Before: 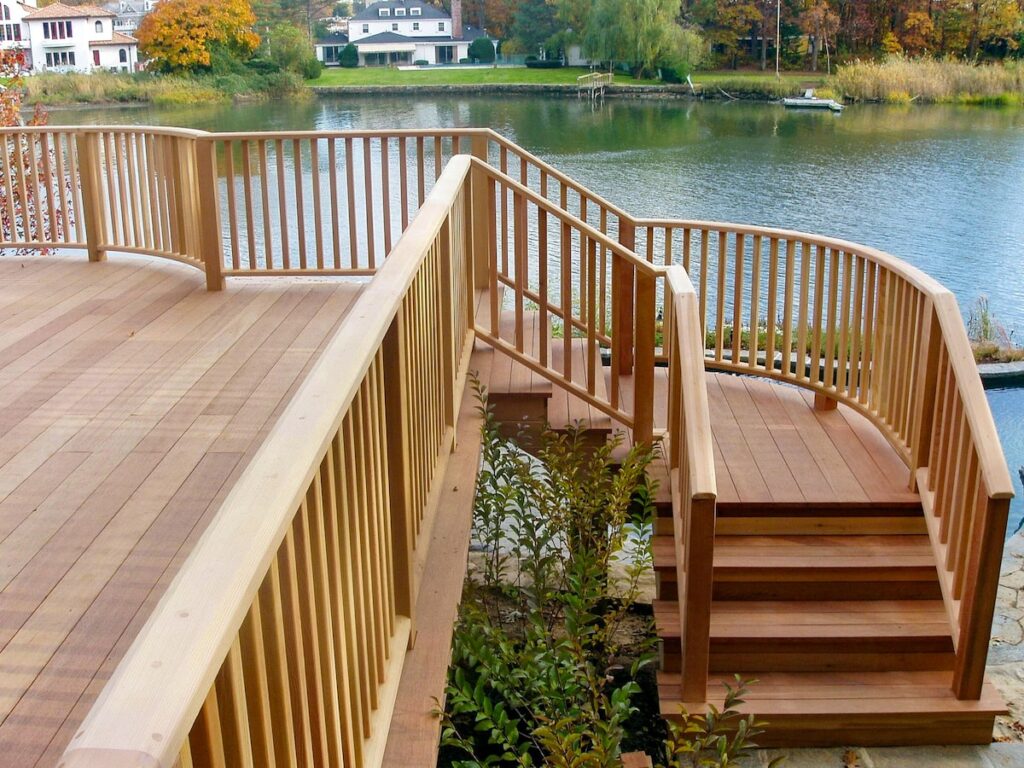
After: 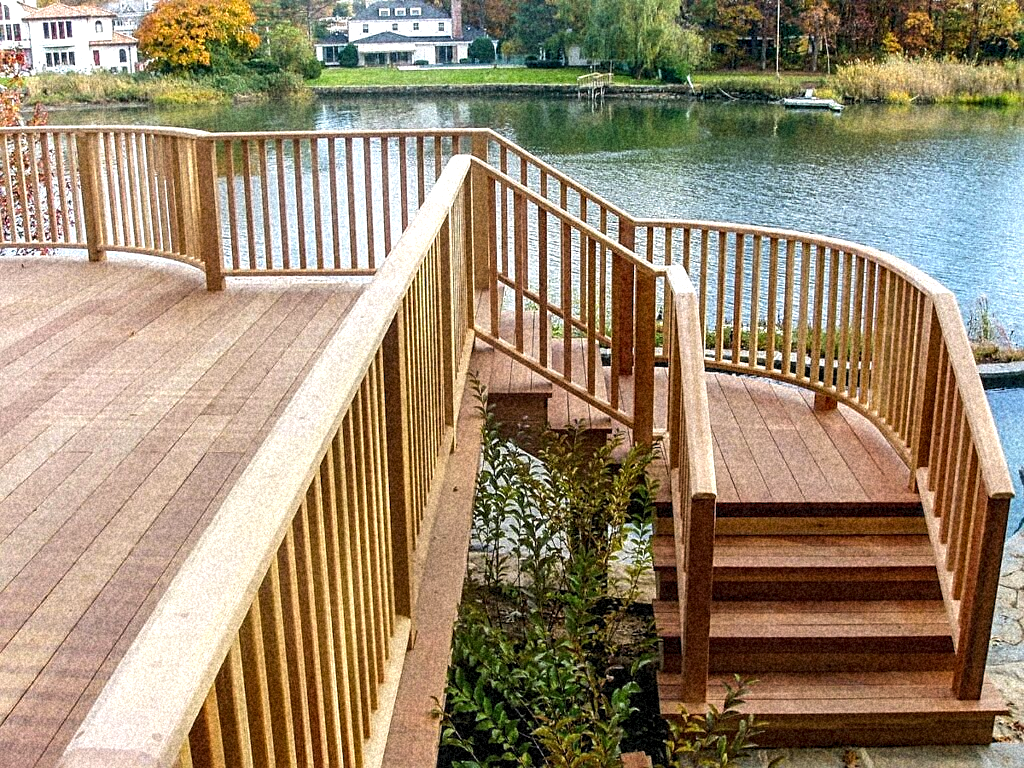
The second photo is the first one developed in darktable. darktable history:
tone equalizer: -8 EV -0.417 EV, -7 EV -0.389 EV, -6 EV -0.333 EV, -5 EV -0.222 EV, -3 EV 0.222 EV, -2 EV 0.333 EV, -1 EV 0.389 EV, +0 EV 0.417 EV, edges refinement/feathering 500, mask exposure compensation -1.57 EV, preserve details no
local contrast: on, module defaults
levels: mode automatic, black 0.023%, white 99.97%, levels [0.062, 0.494, 0.925]
sharpen: on, module defaults
grain: coarseness 46.9 ISO, strength 50.21%, mid-tones bias 0%
